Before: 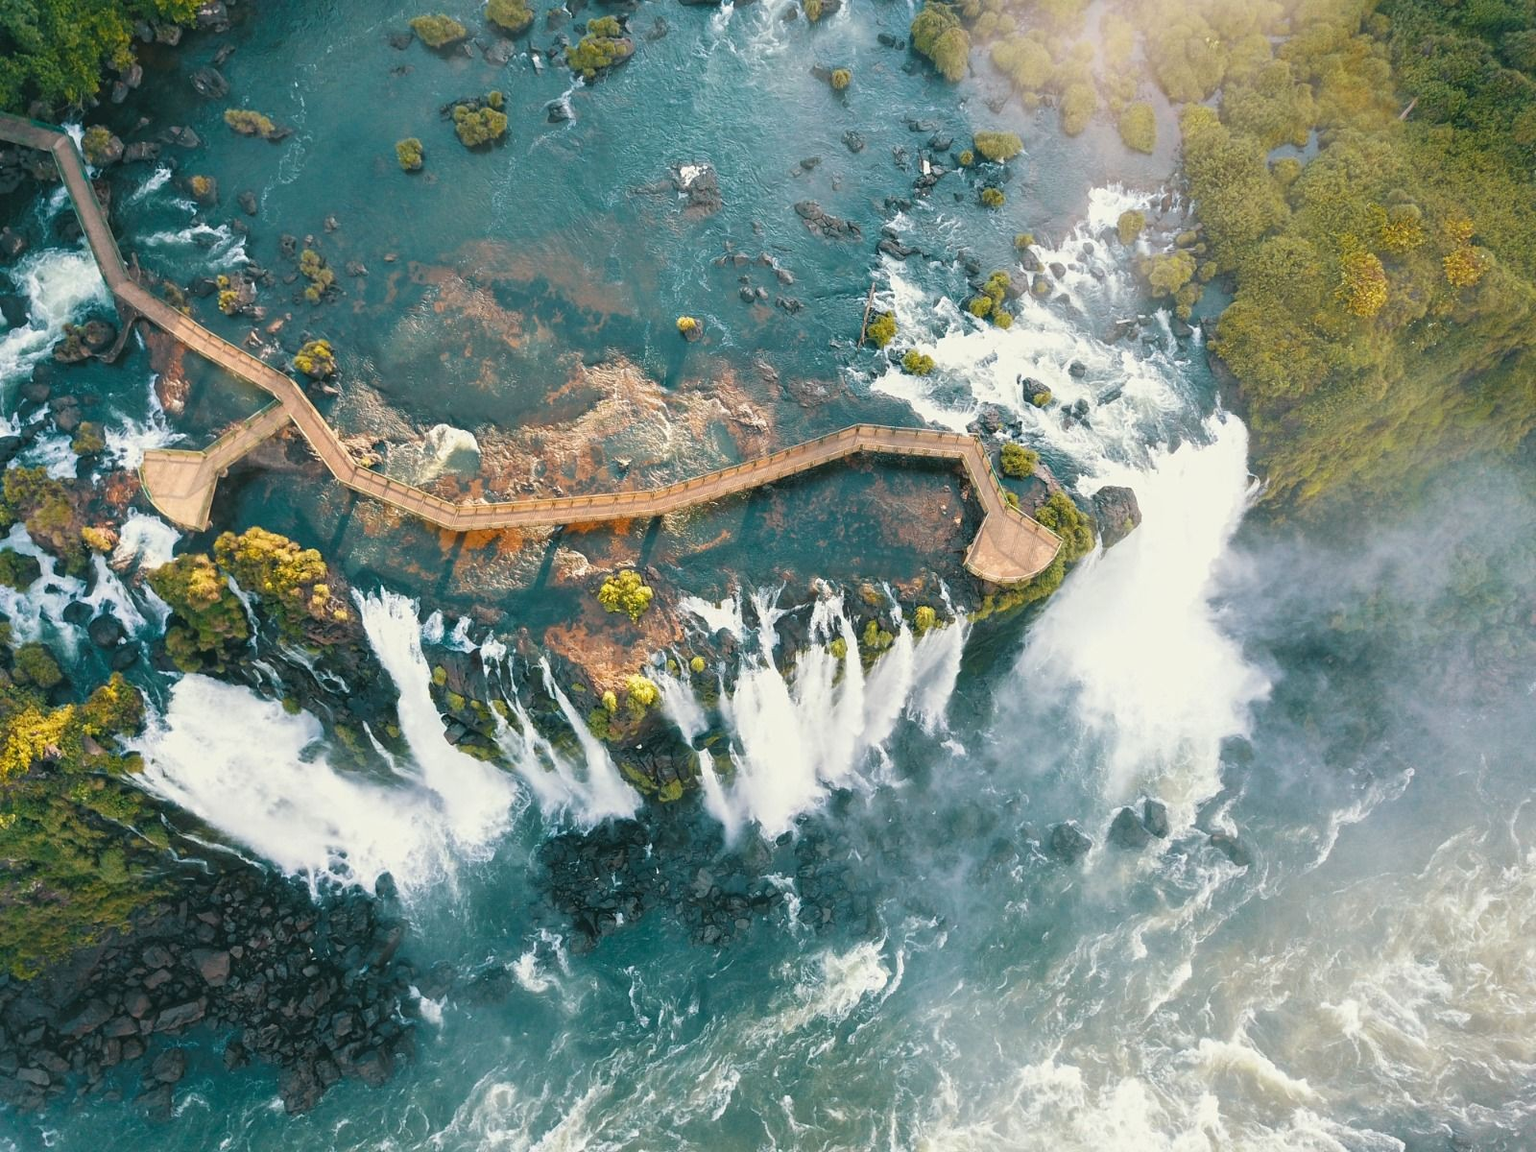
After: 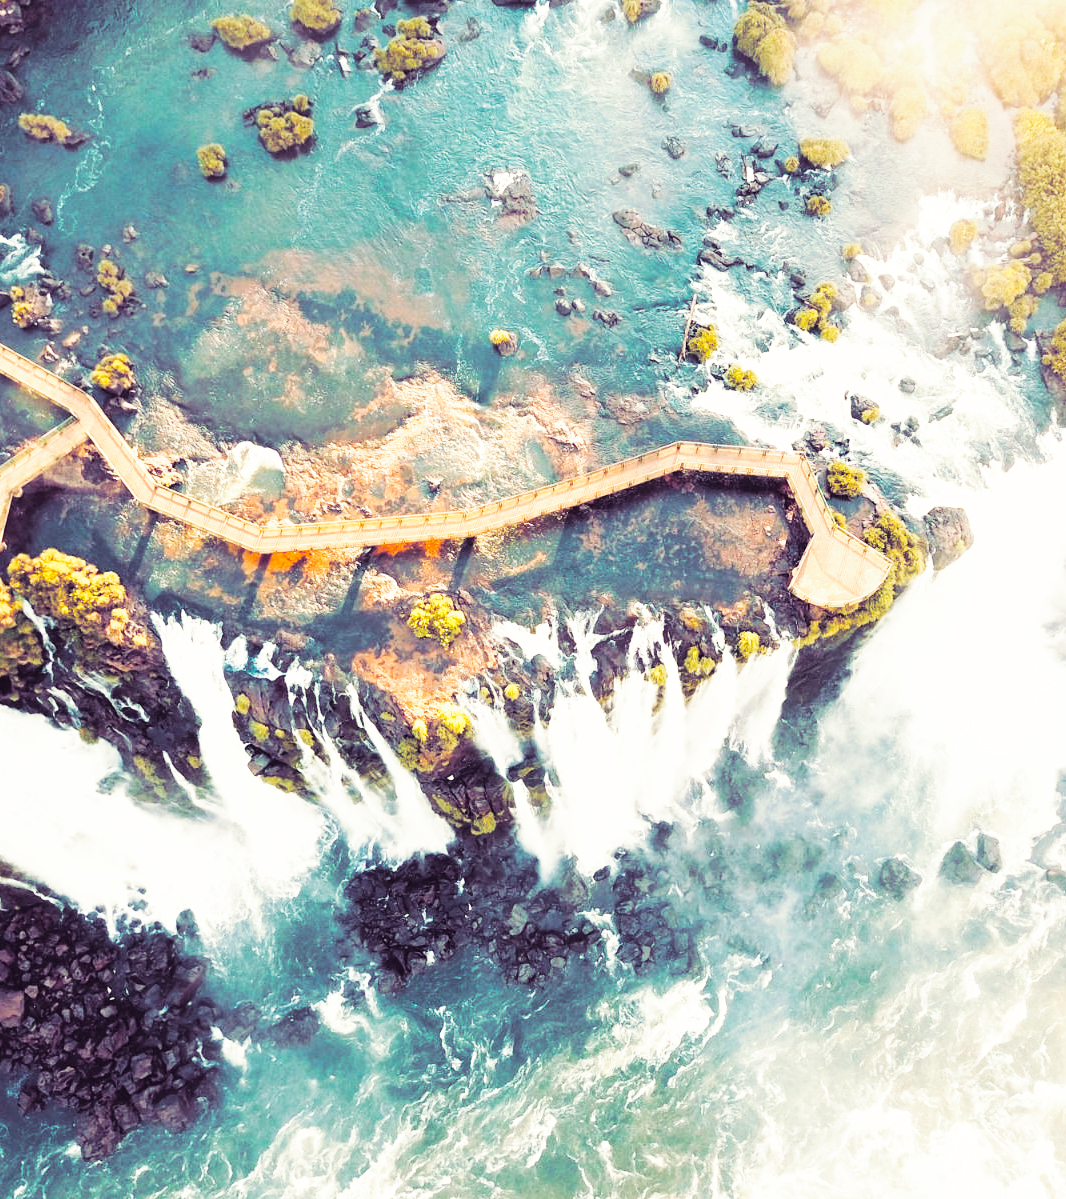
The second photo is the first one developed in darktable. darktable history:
white balance: red 1.127, blue 0.943
base curve: curves: ch0 [(0, 0) (0.007, 0.004) (0.027, 0.03) (0.046, 0.07) (0.207, 0.54) (0.442, 0.872) (0.673, 0.972) (1, 1)], preserve colors none
crop and rotate: left 13.537%, right 19.796%
split-toning: shadows › hue 277.2°, shadows › saturation 0.74
